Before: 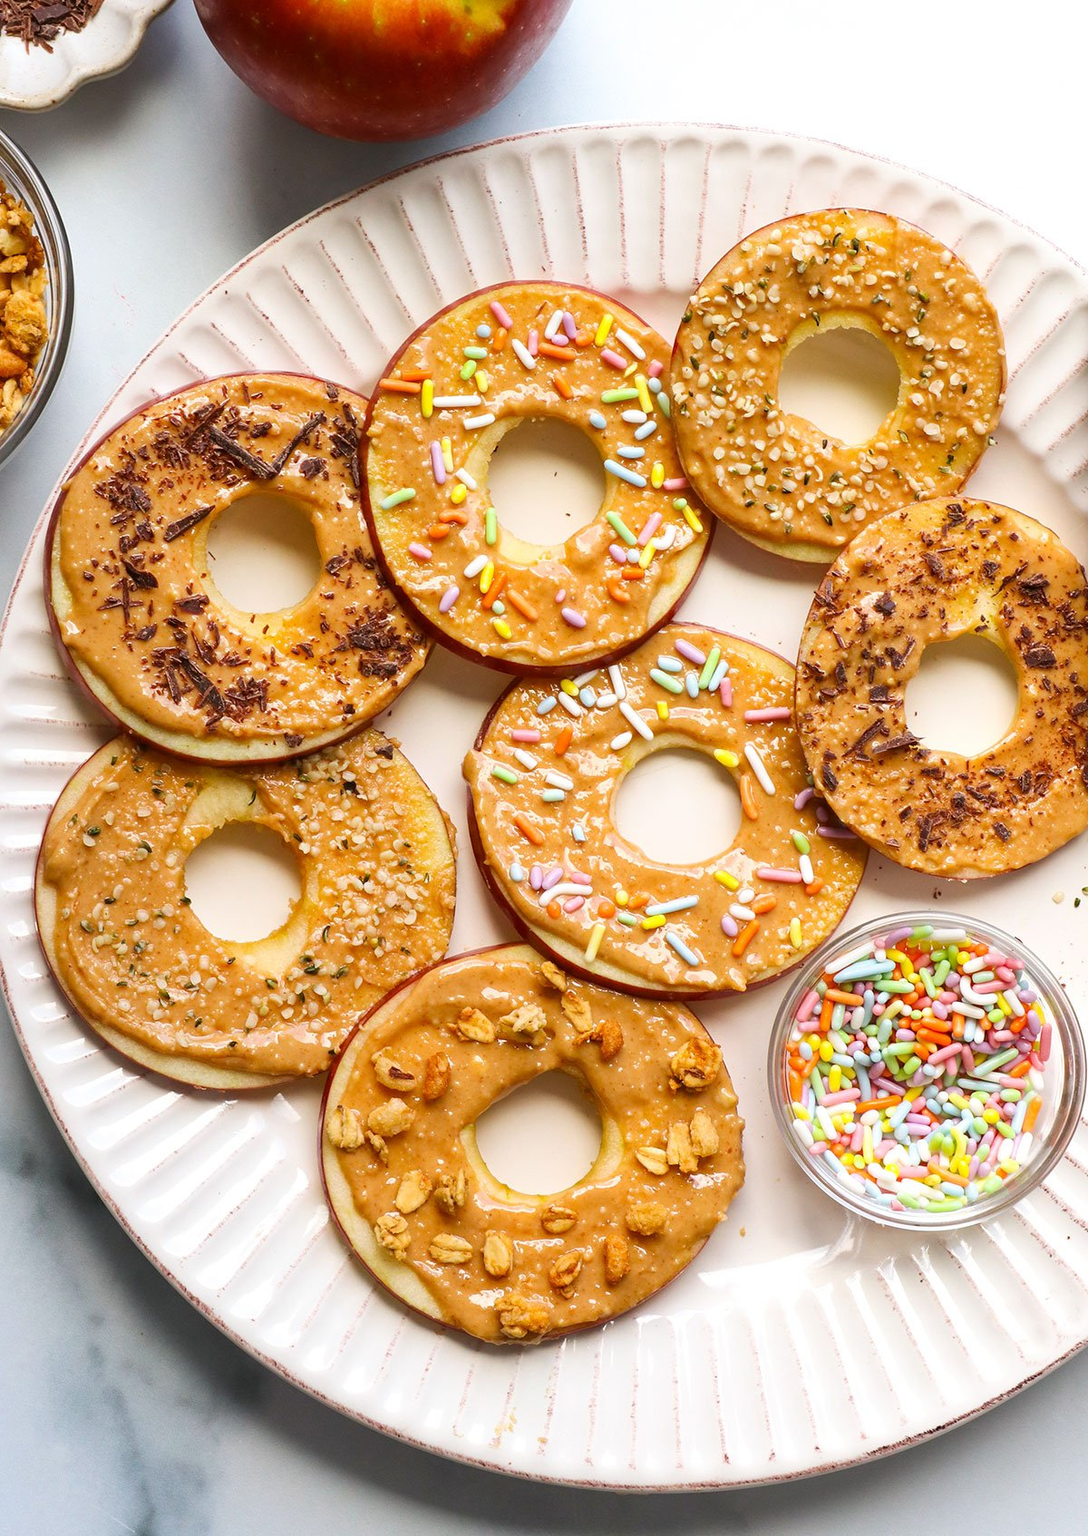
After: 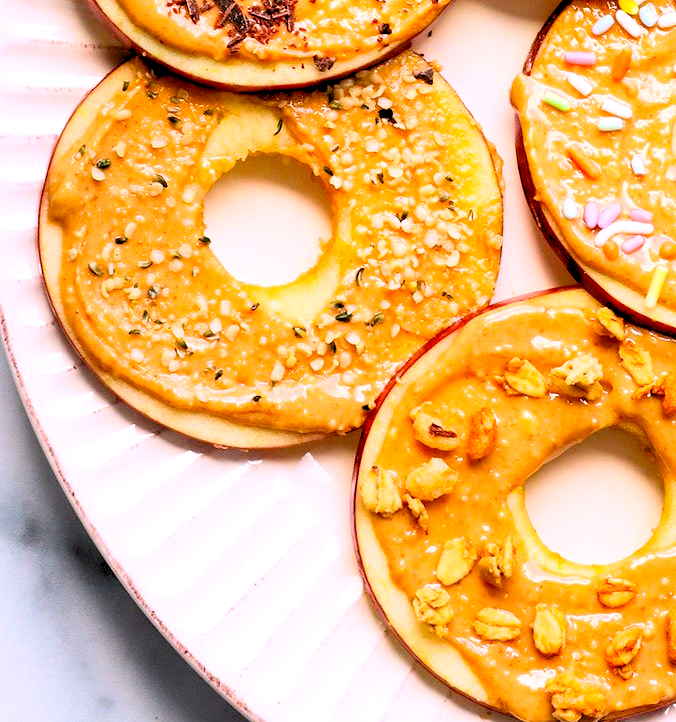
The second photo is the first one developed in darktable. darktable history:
exposure: black level correction 0.009, compensate highlight preservation false
rgb levels: levels [[0.013, 0.434, 0.89], [0, 0.5, 1], [0, 0.5, 1]]
white balance: red 1.05, blue 1.072
crop: top 44.483%, right 43.593%, bottom 12.892%
contrast brightness saturation: contrast 0.2, brightness 0.16, saturation 0.22
